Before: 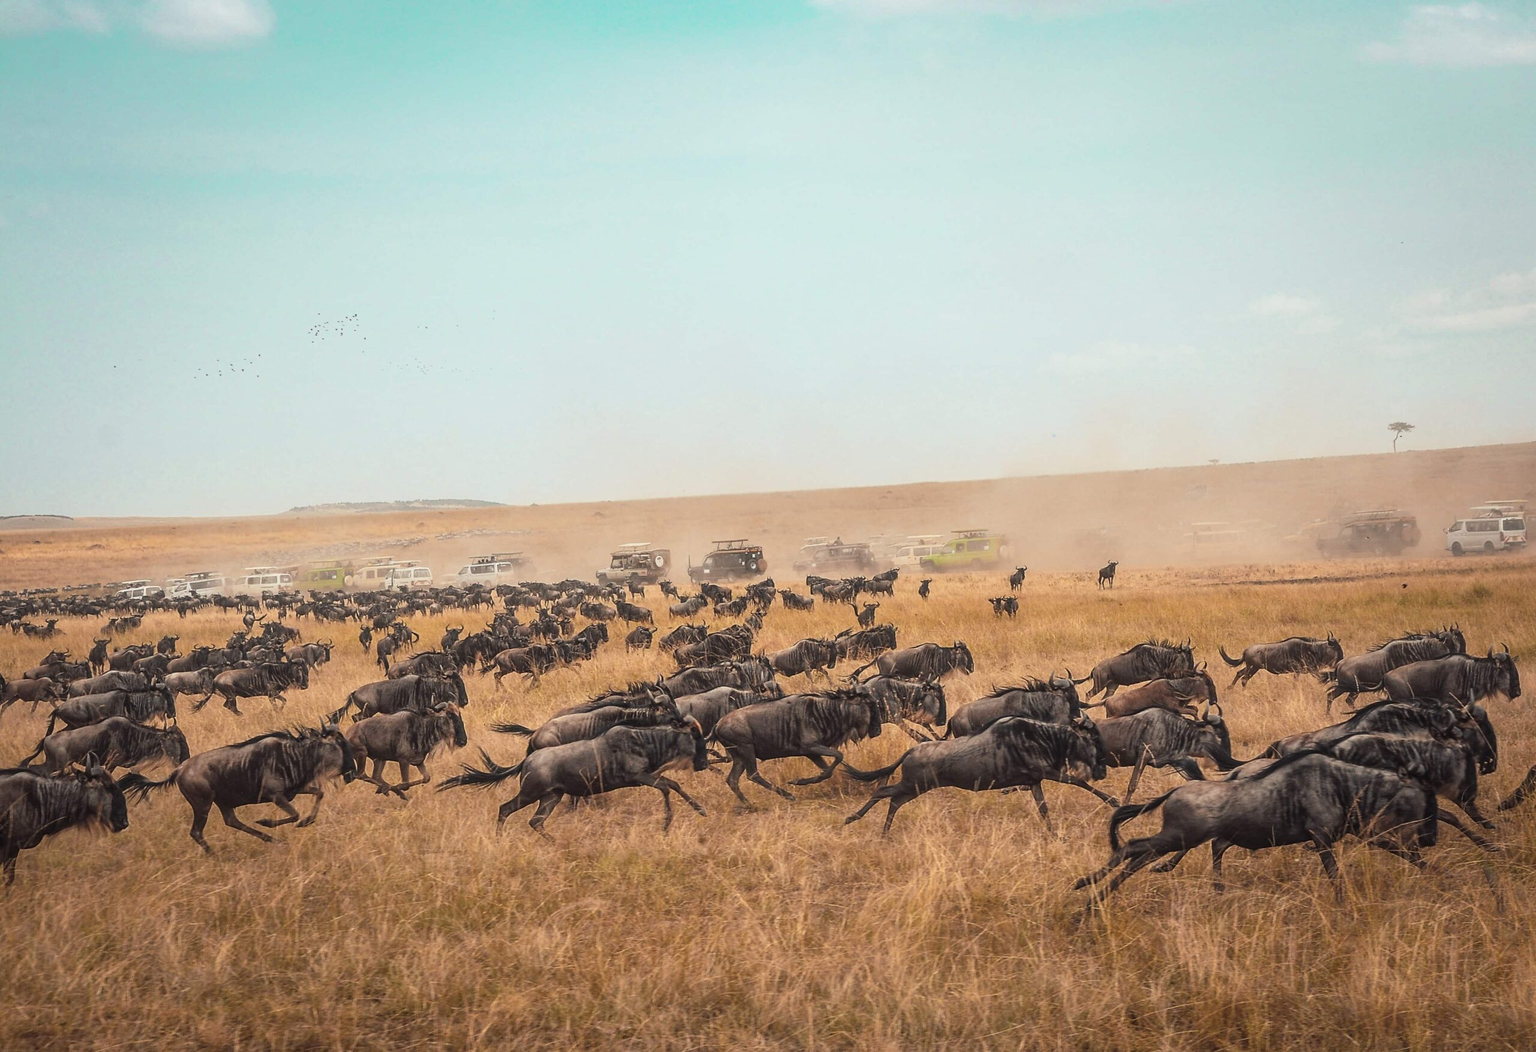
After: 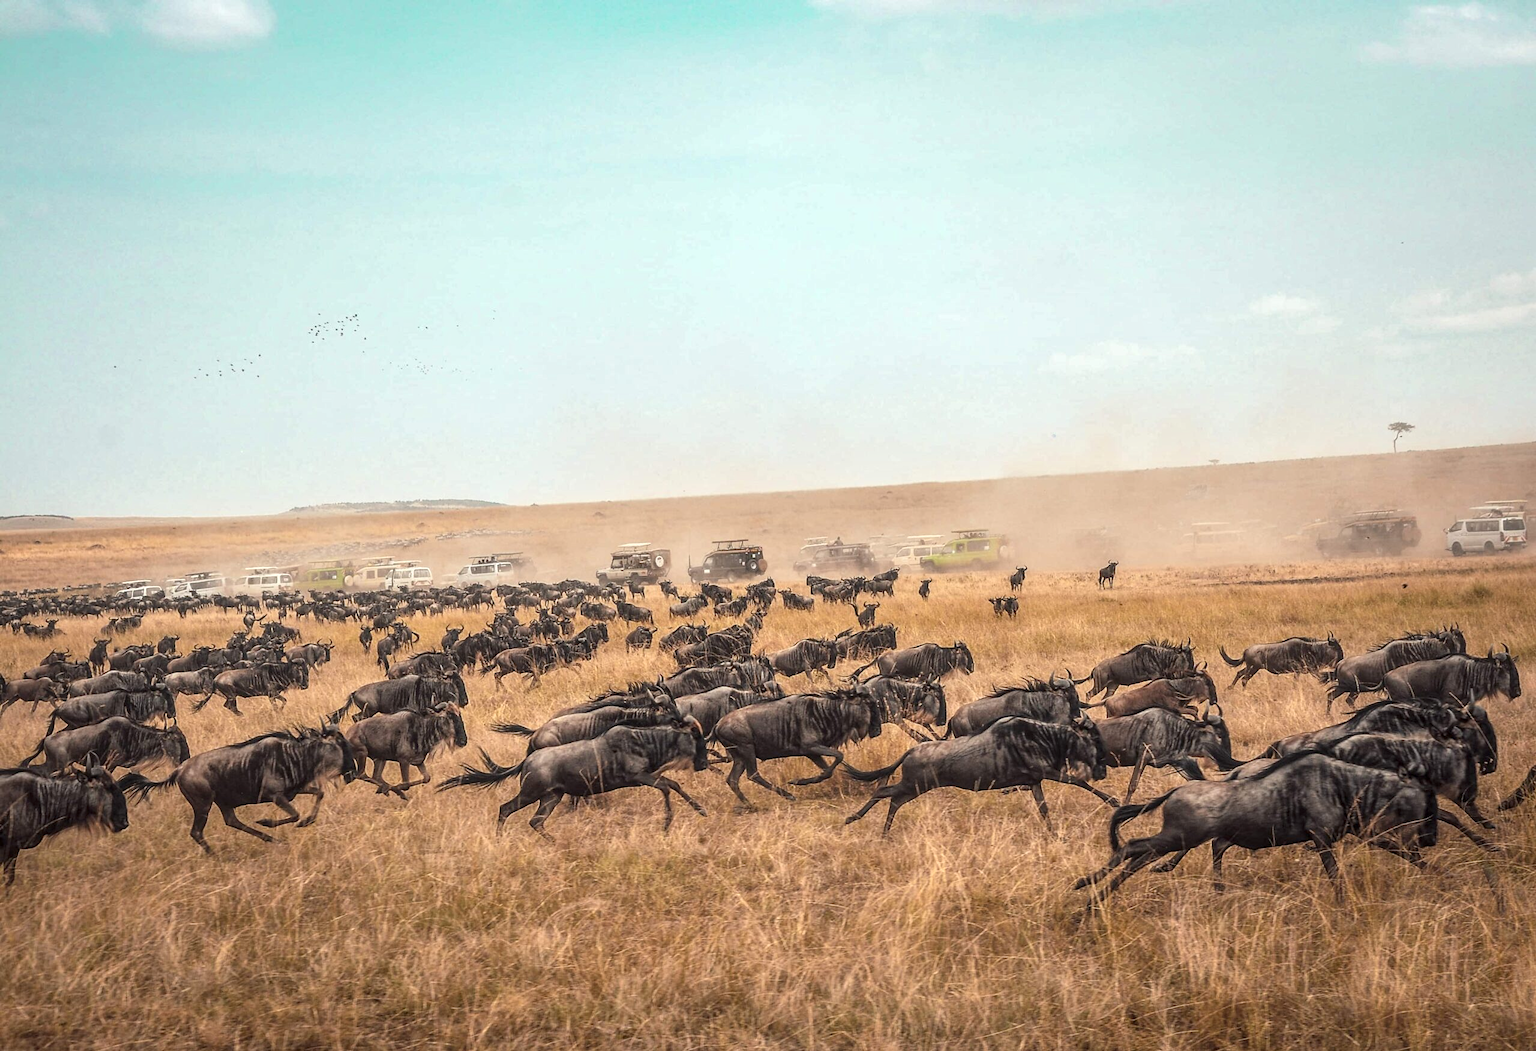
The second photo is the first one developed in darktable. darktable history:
shadows and highlights: radius 44.78, white point adjustment 6.64, compress 79.65%, highlights color adjustment 78.42%, soften with gaussian
local contrast: on, module defaults
